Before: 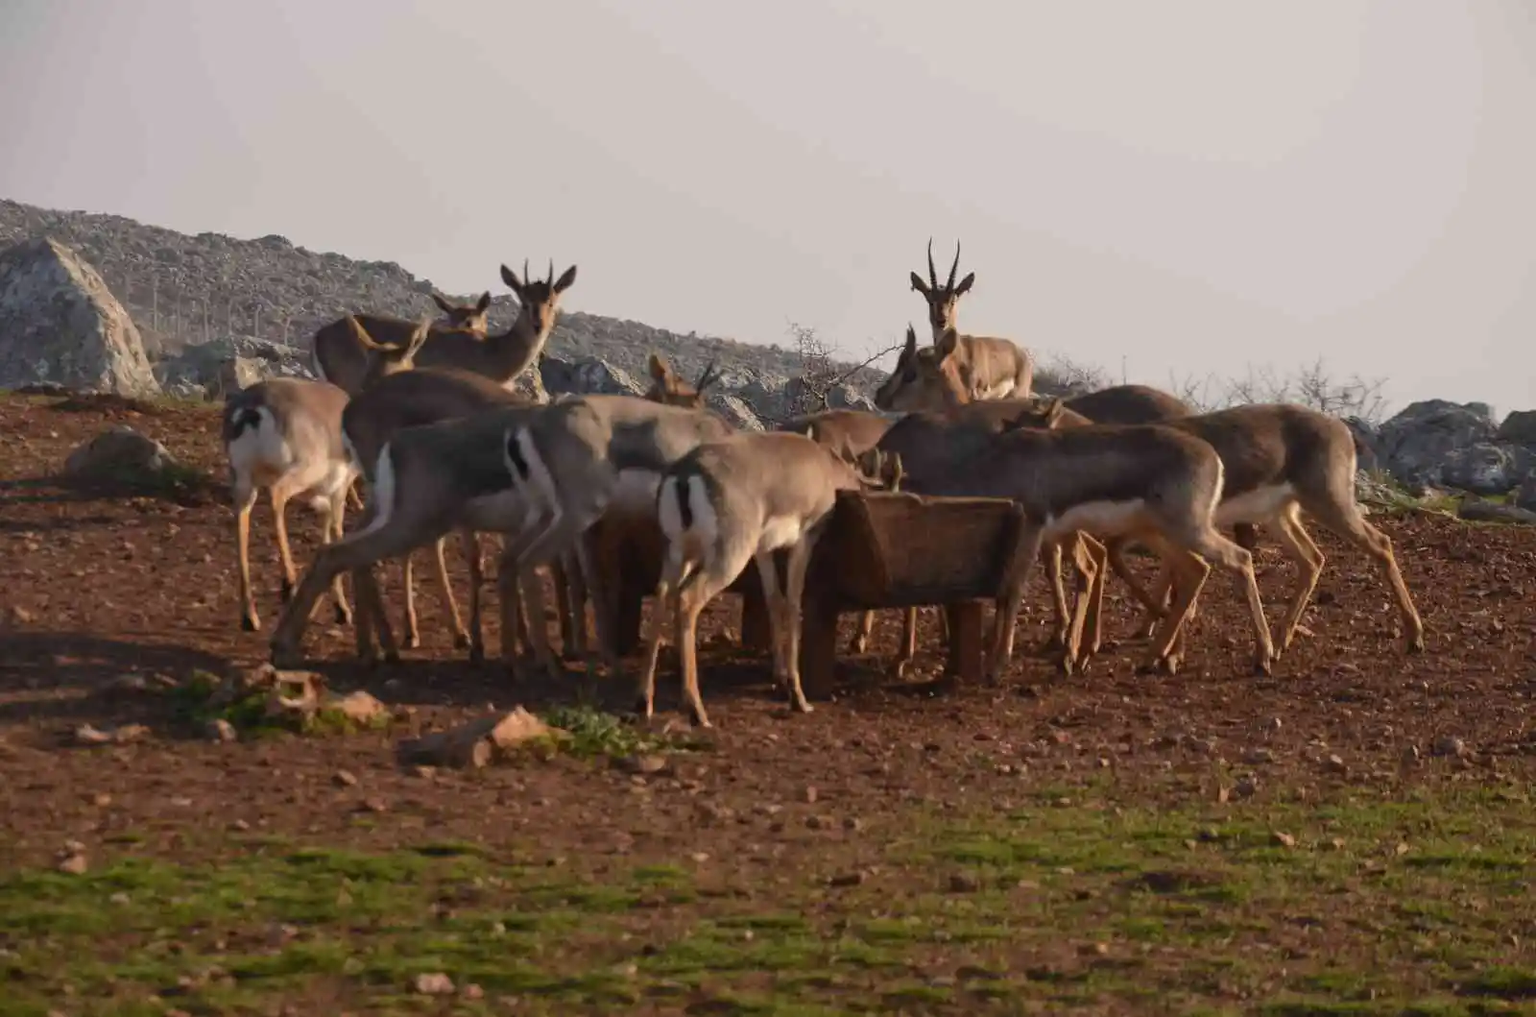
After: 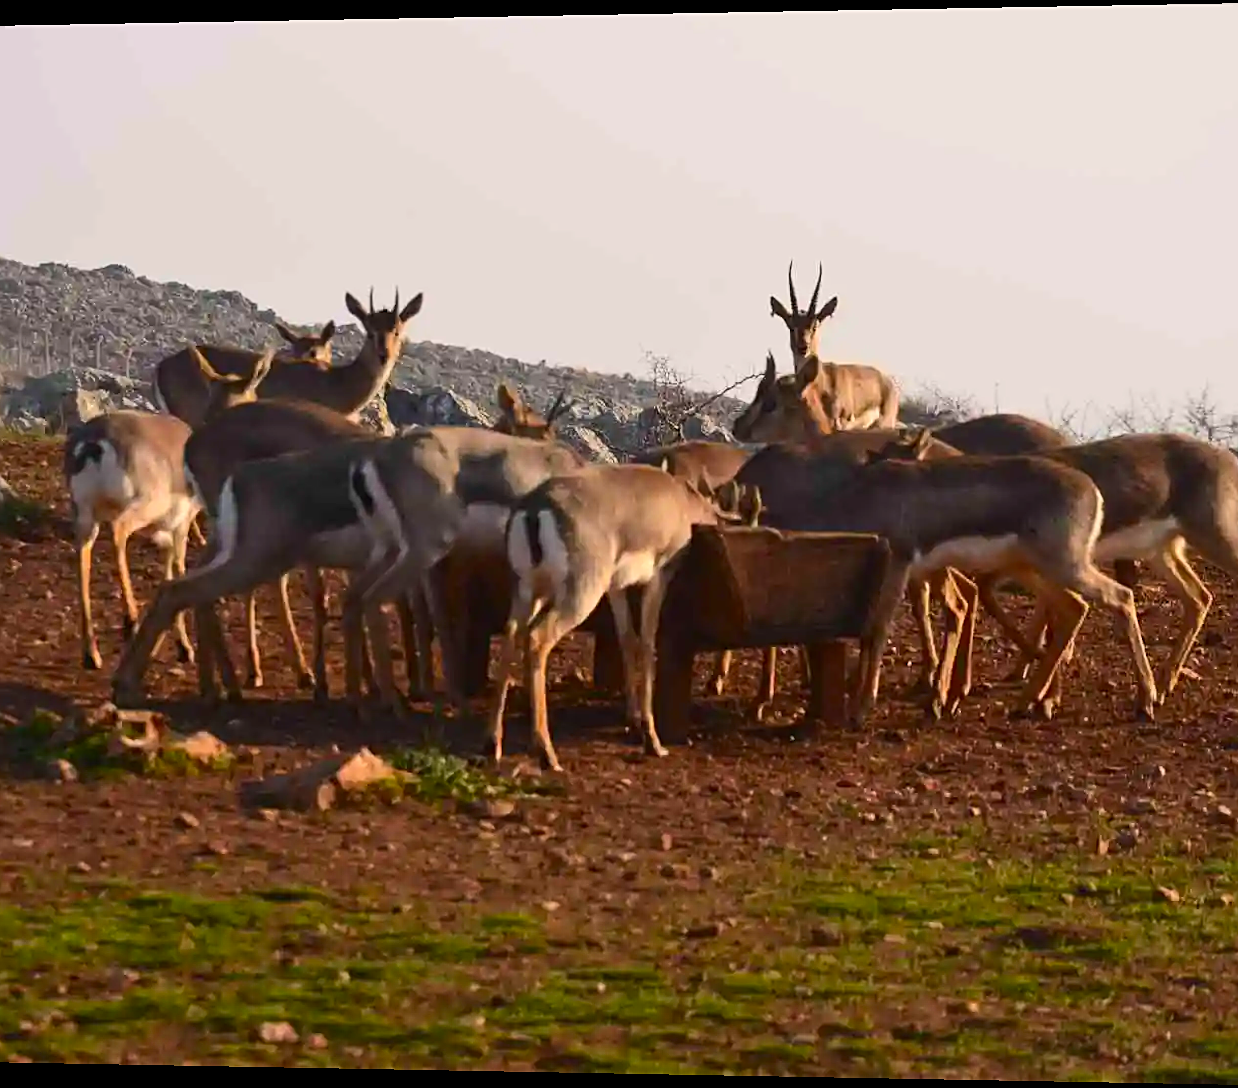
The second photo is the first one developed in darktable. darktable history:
crop: left 9.88%, right 12.664%
rotate and perspective: lens shift (horizontal) -0.055, automatic cropping off
contrast brightness saturation: contrast 0.23, brightness 0.1, saturation 0.29
sharpen: on, module defaults
color balance: output saturation 110%
